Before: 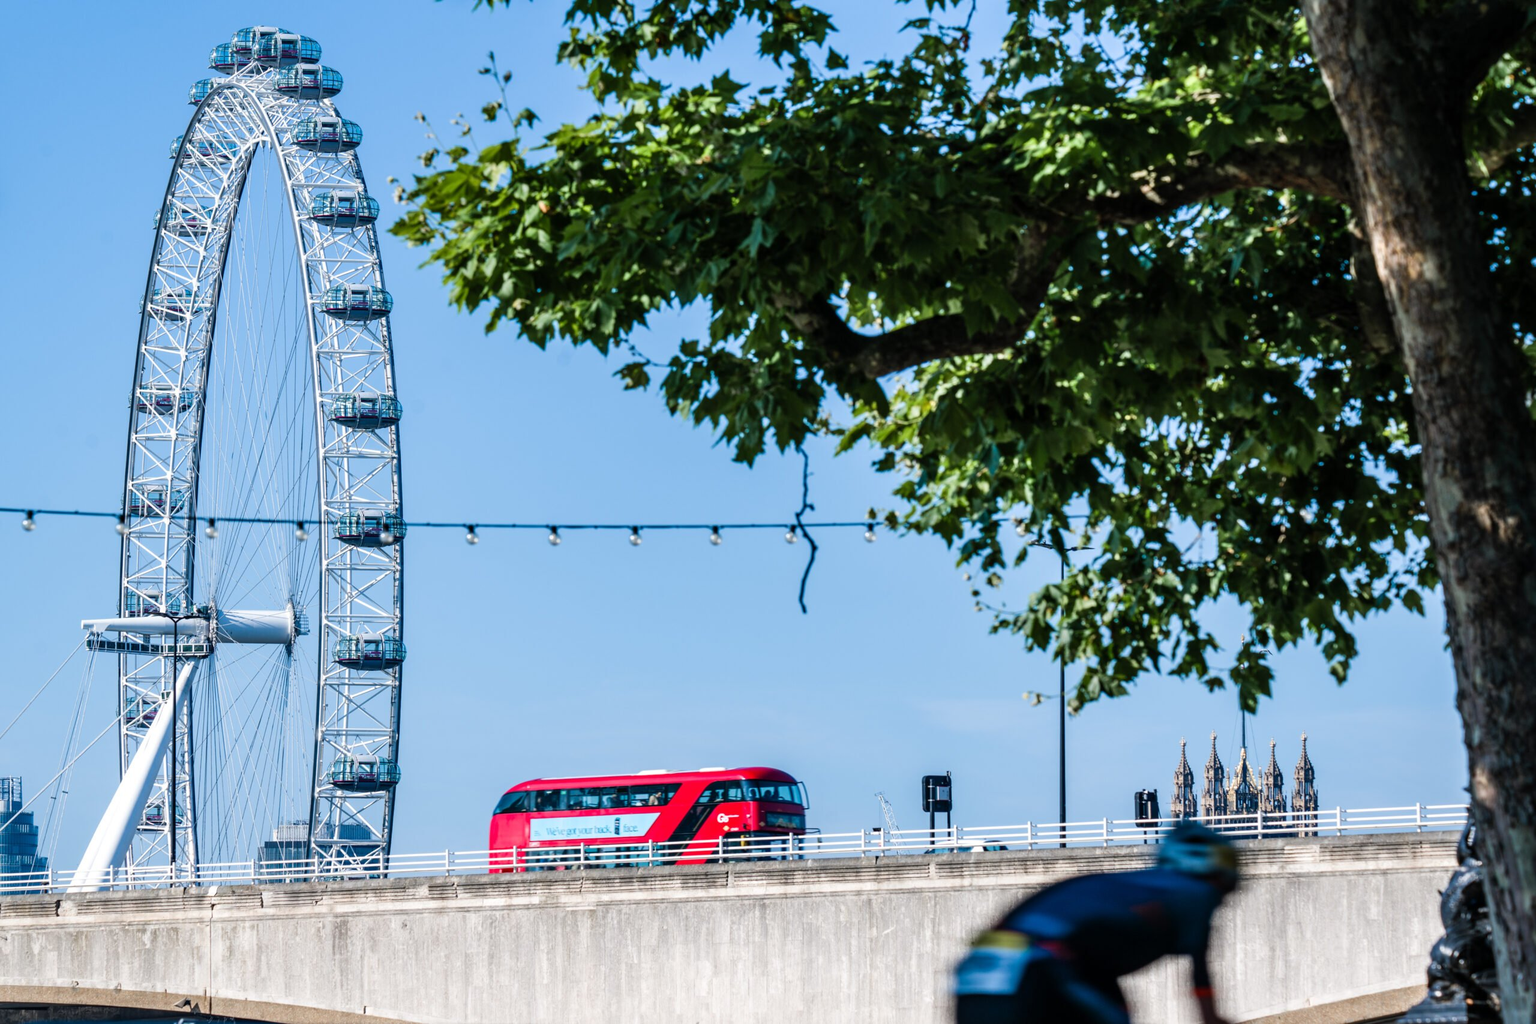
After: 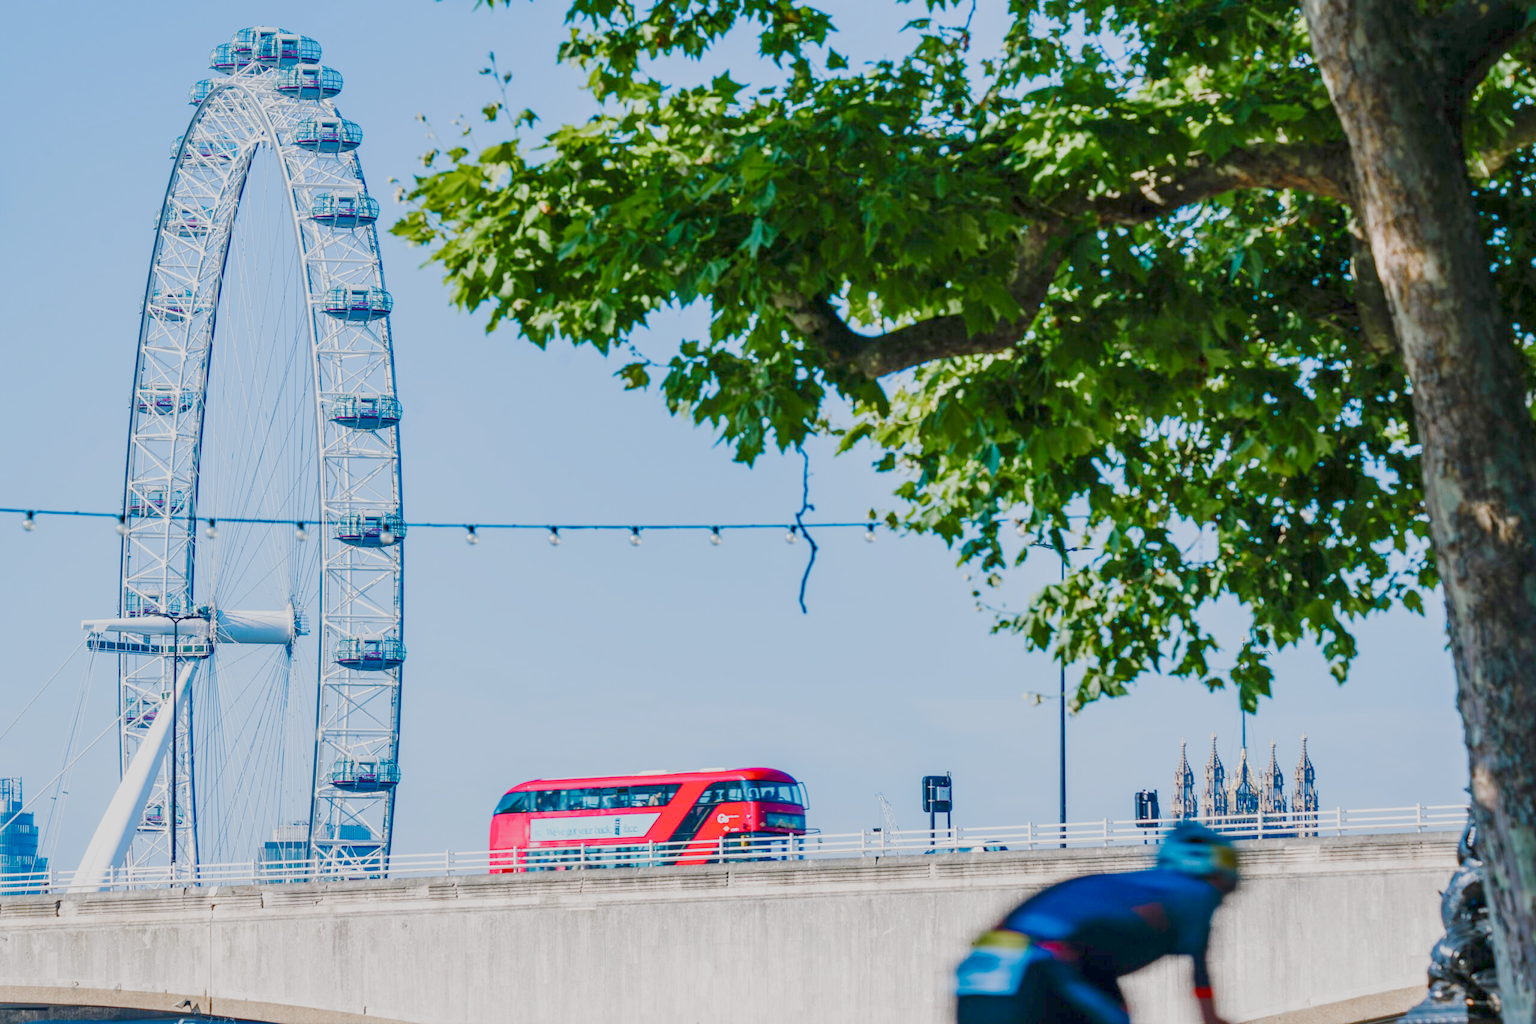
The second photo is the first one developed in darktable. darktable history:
color balance rgb: shadows lift › chroma 1%, shadows lift › hue 113°, highlights gain › chroma 0.2%, highlights gain › hue 333°, perceptual saturation grading › global saturation 20%, perceptual saturation grading › highlights -50%, perceptual saturation grading › shadows 25%, contrast -30%
base curve: curves: ch0 [(0, 0) (0.158, 0.273) (0.879, 0.895) (1, 1)], preserve colors none
